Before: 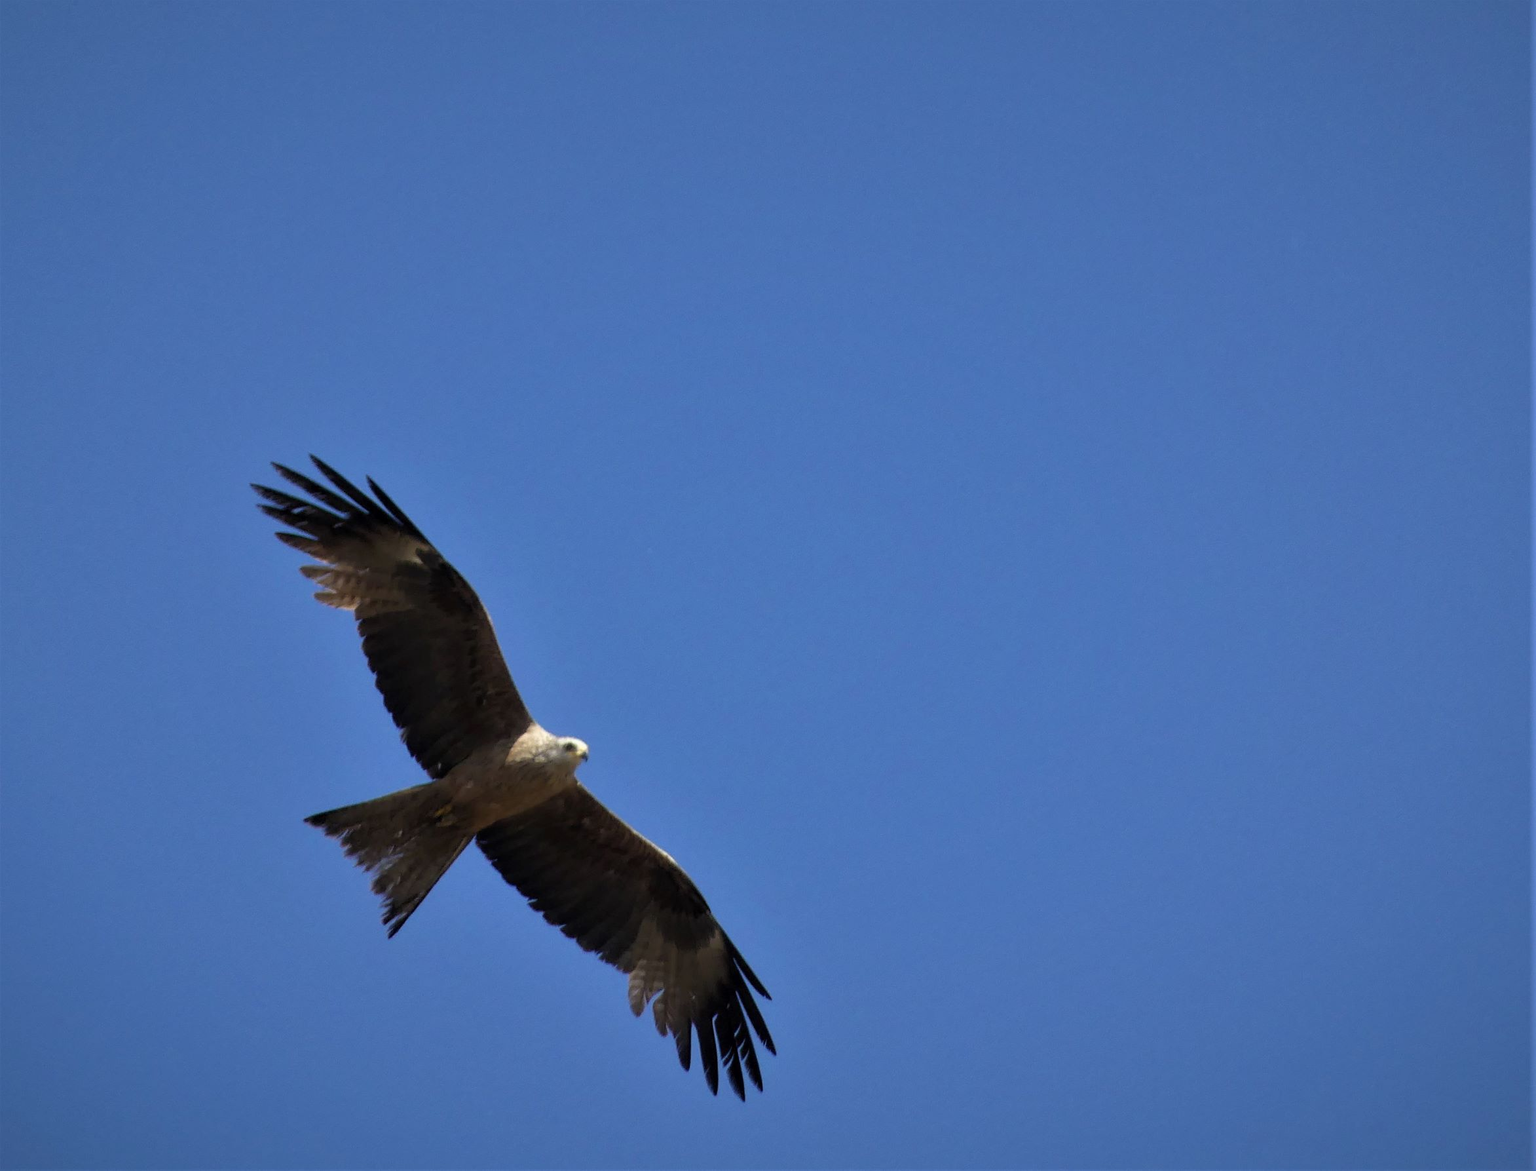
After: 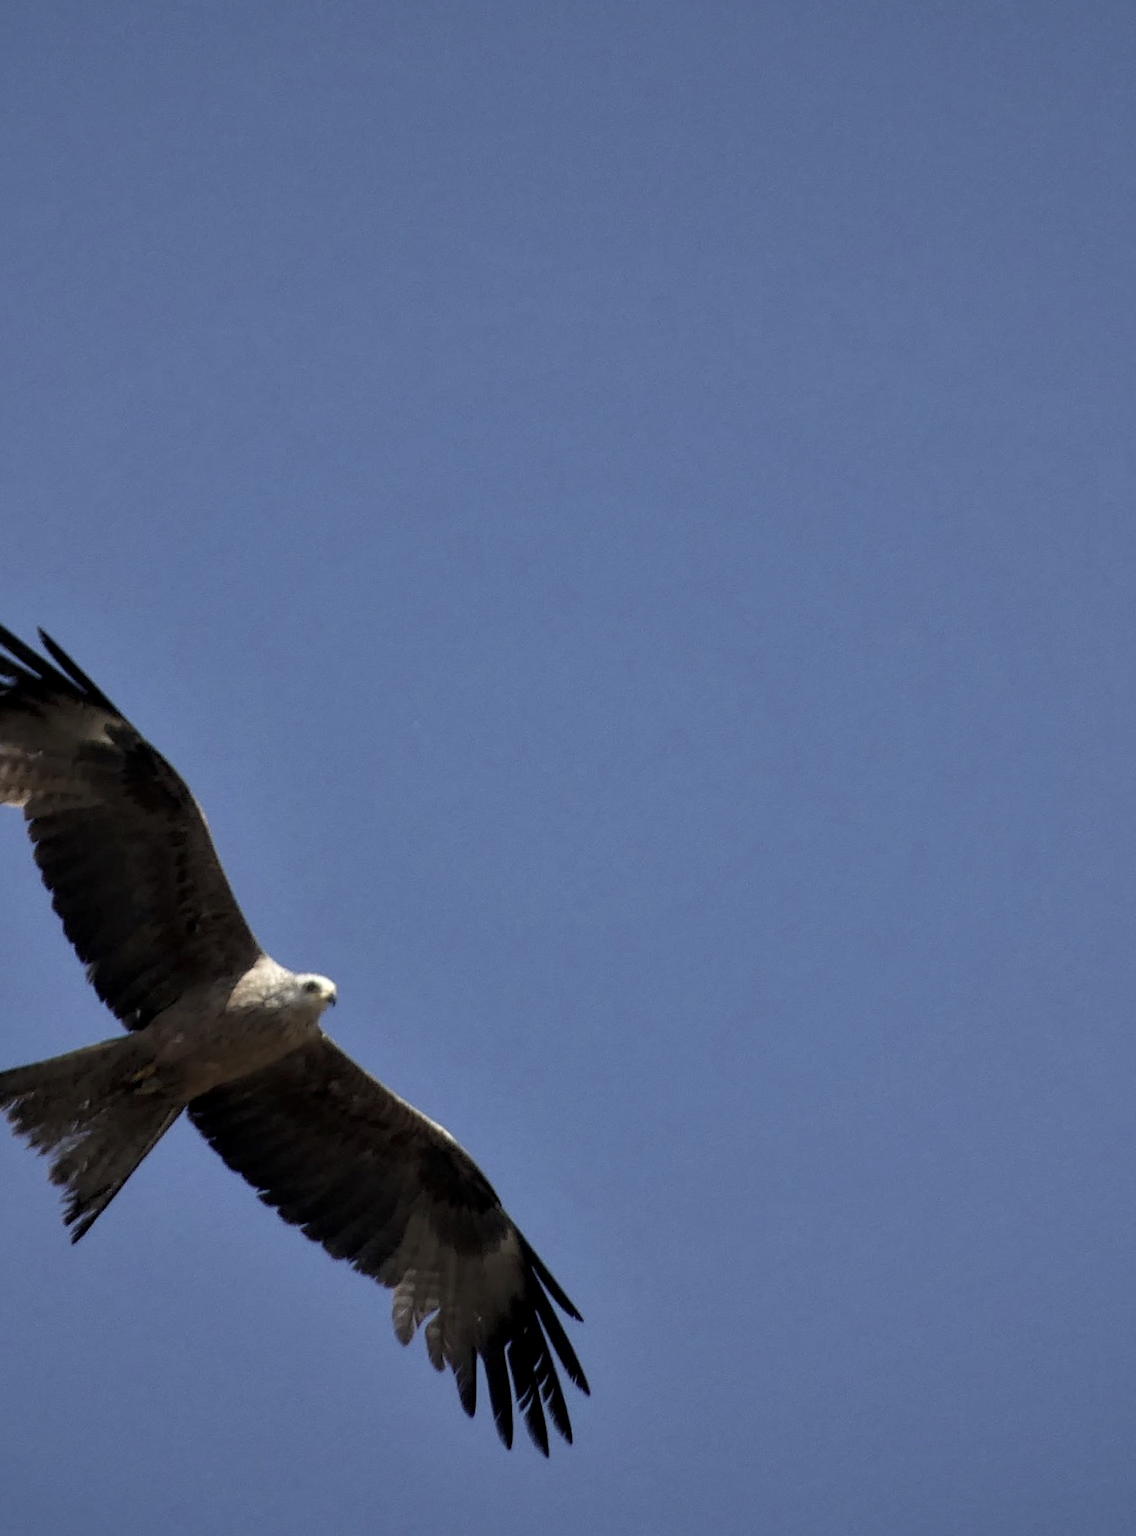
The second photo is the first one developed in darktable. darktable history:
rotate and perspective: rotation -0.45°, automatic cropping original format, crop left 0.008, crop right 0.992, crop top 0.012, crop bottom 0.988
crop: left 21.674%, right 22.086%
local contrast: highlights 100%, shadows 100%, detail 120%, midtone range 0.2
tone equalizer: on, module defaults
contrast brightness saturation: contrast 0.1, saturation -0.36
